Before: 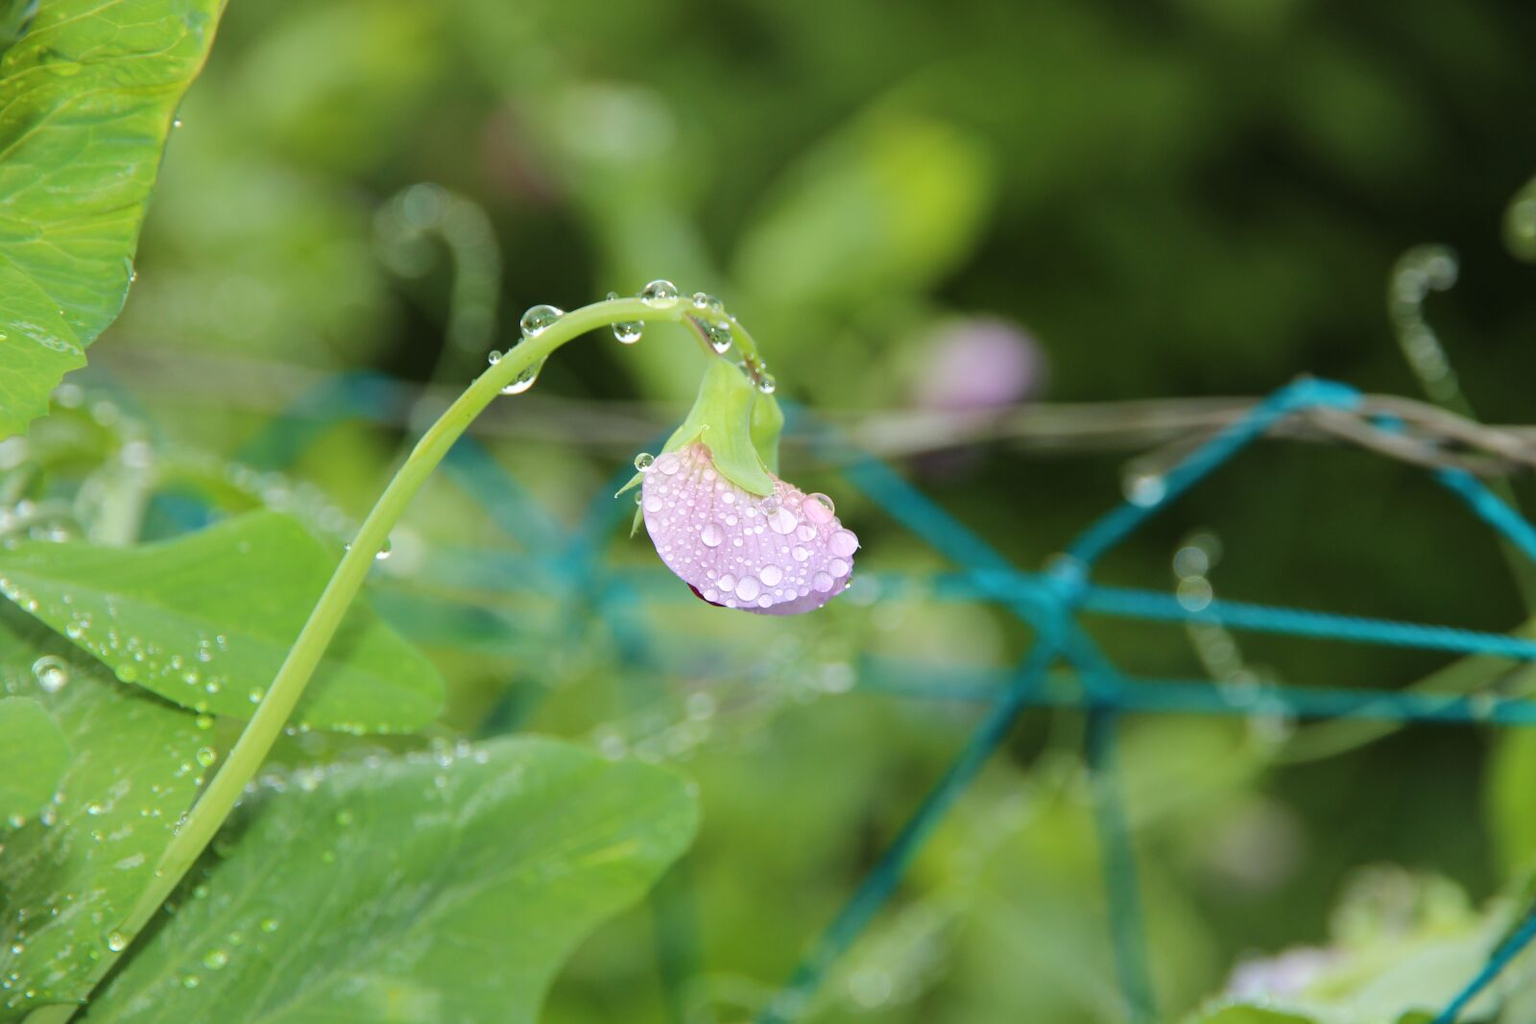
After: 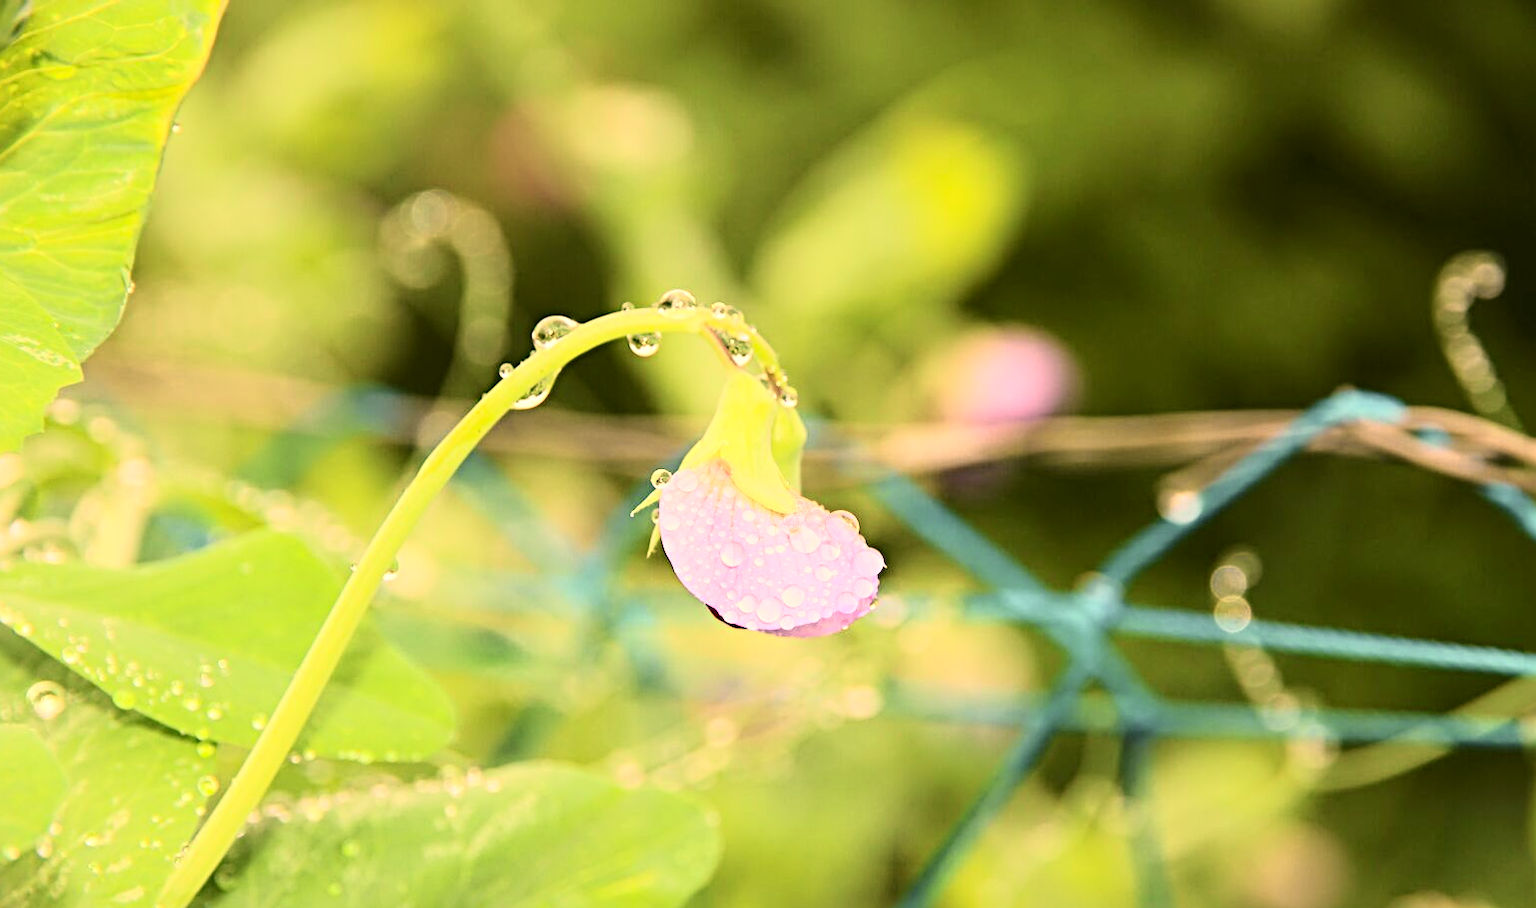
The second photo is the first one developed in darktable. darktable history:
color calibration: illuminant same as pipeline (D50), adaptation none (bypass), x 0.332, y 0.333, temperature 5011.73 K
sharpen: radius 4.86
crop and rotate: angle 0.138°, left 0.314%, right 2.909%, bottom 14.188%
color correction: highlights a* 21.82, highlights b* 22.12
exposure: black level correction 0, exposure 0.499 EV, compensate highlight preservation false
tone equalizer: -7 EV 0.204 EV, -6 EV 0.151 EV, -5 EV 0.063 EV, -4 EV 0.056 EV, -2 EV -0.021 EV, -1 EV -0.024 EV, +0 EV -0.085 EV, edges refinement/feathering 500, mask exposure compensation -1.57 EV, preserve details no
tone curve: curves: ch0 [(0, 0.023) (0.087, 0.065) (0.184, 0.168) (0.45, 0.54) (0.57, 0.683) (0.706, 0.841) (0.877, 0.948) (1, 0.984)]; ch1 [(0, 0) (0.388, 0.369) (0.447, 0.447) (0.505, 0.5) (0.534, 0.535) (0.563, 0.563) (0.579, 0.59) (0.644, 0.663) (1, 1)]; ch2 [(0, 0) (0.301, 0.259) (0.385, 0.395) (0.492, 0.496) (0.518, 0.537) (0.583, 0.605) (0.673, 0.667) (1, 1)], color space Lab, independent channels, preserve colors none
